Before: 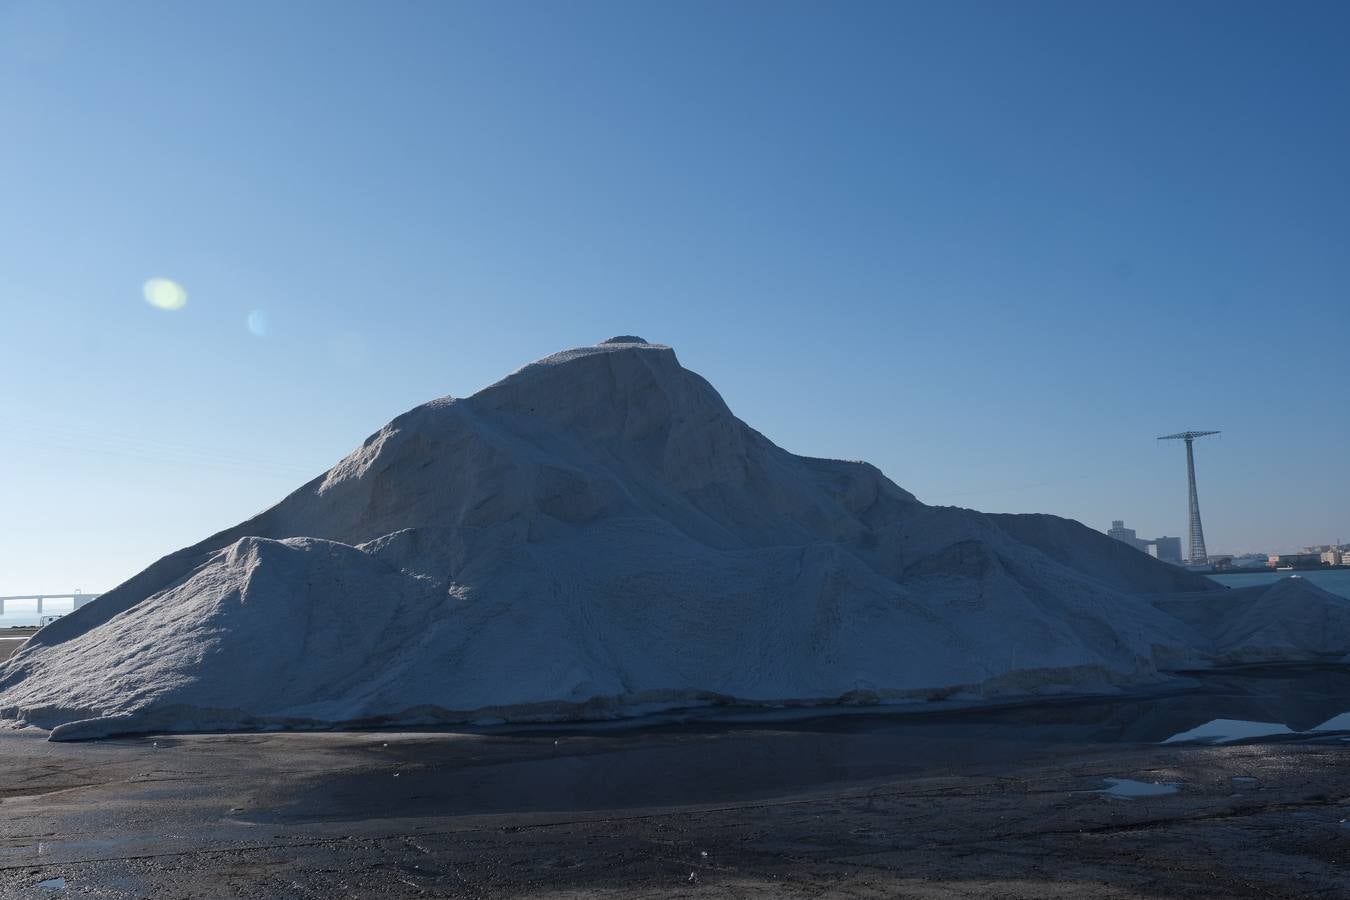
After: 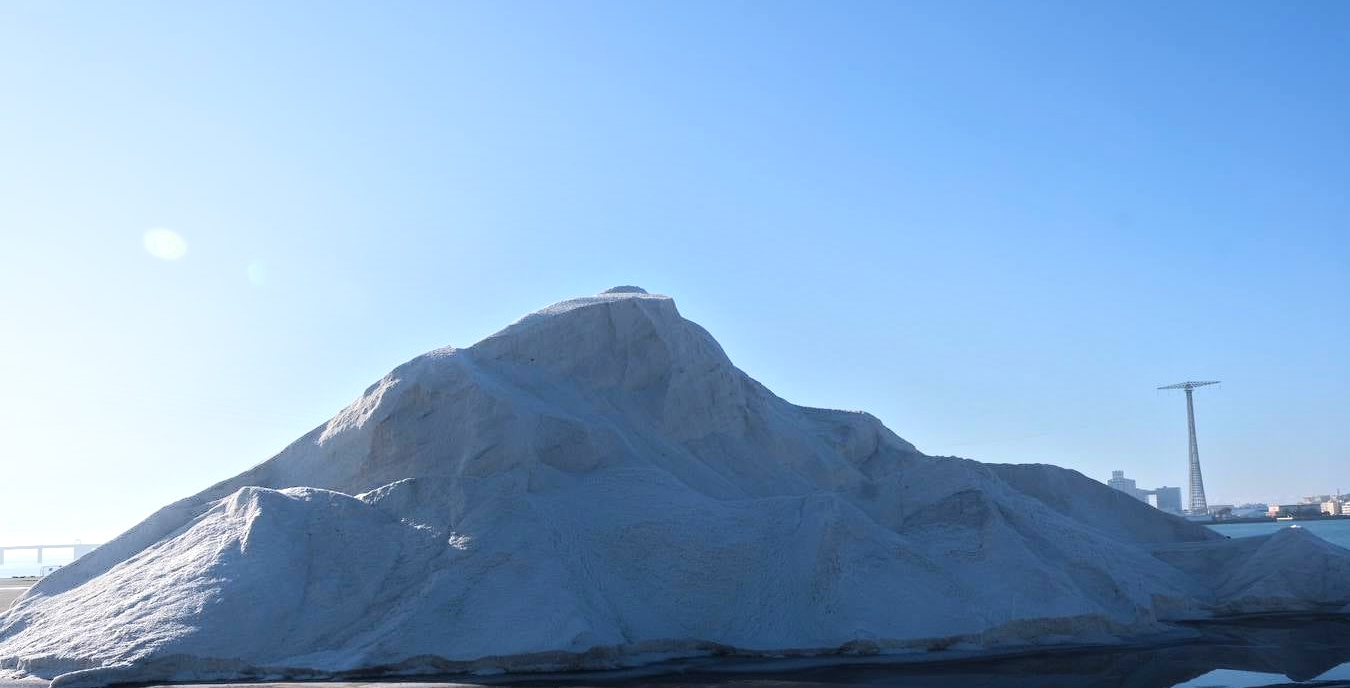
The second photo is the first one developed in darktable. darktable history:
crop: top 5.621%, bottom 17.917%
tone equalizer: -7 EV 0.142 EV, -6 EV 0.62 EV, -5 EV 1.12 EV, -4 EV 1.37 EV, -3 EV 1.15 EV, -2 EV 0.6 EV, -1 EV 0.16 EV, smoothing diameter 2.17%, edges refinement/feathering 17.02, mask exposure compensation -1.57 EV, filter diffusion 5
shadows and highlights: shadows -39.2, highlights 64.45, highlights color adjustment 0.519%, soften with gaussian
